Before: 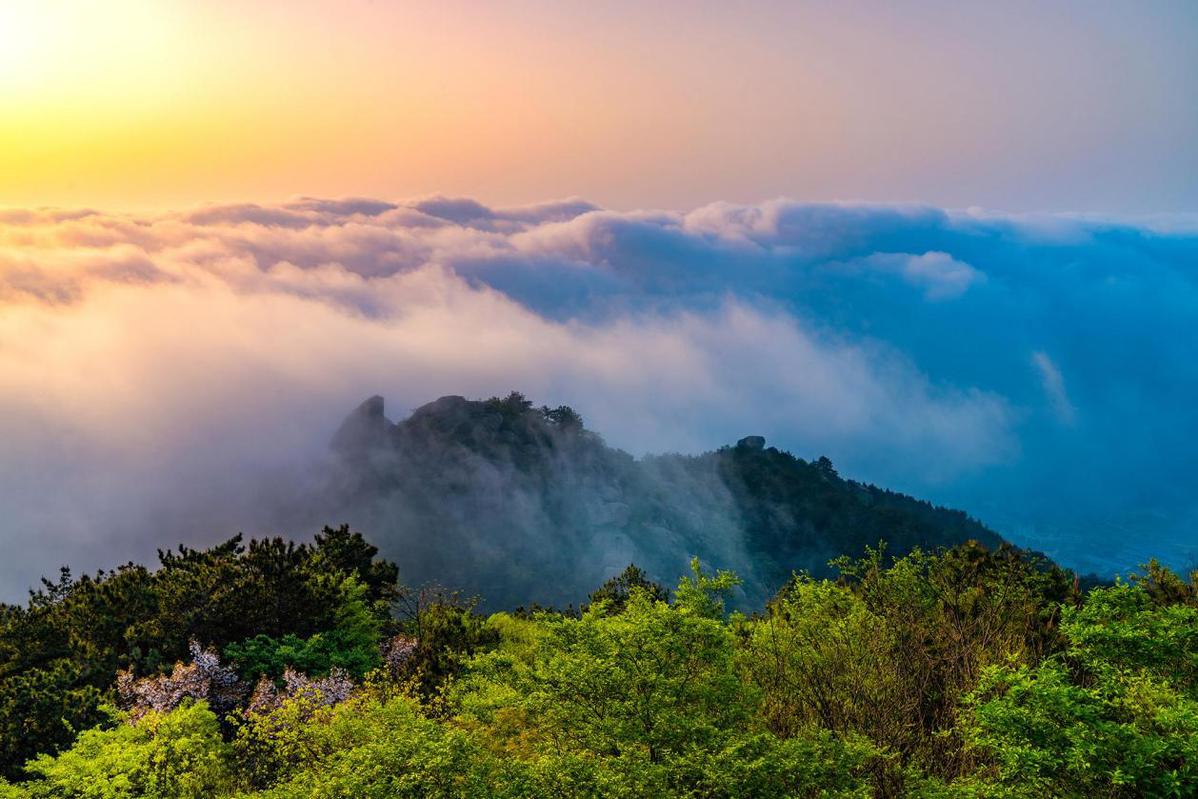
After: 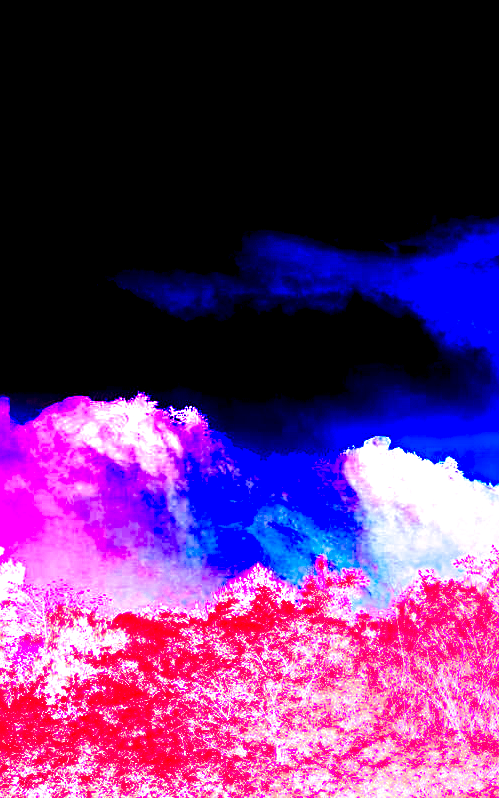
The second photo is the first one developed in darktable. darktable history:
white balance: red 8, blue 8
bloom: on, module defaults
crop: left 31.229%, right 27.105%
color correction: highlights a* 3.12, highlights b* -1.55, shadows a* -0.101, shadows b* 2.52, saturation 0.98
color zones: curves: ch0 [(0.25, 0.5) (0.463, 0.627) (0.484, 0.637) (0.75, 0.5)]
exposure: black level correction 0, exposure 0.7 EV, compensate exposure bias true, compensate highlight preservation false
sharpen: on, module defaults
color balance rgb: perceptual saturation grading › global saturation -27.94%, hue shift -2.27°, contrast -21.26%
